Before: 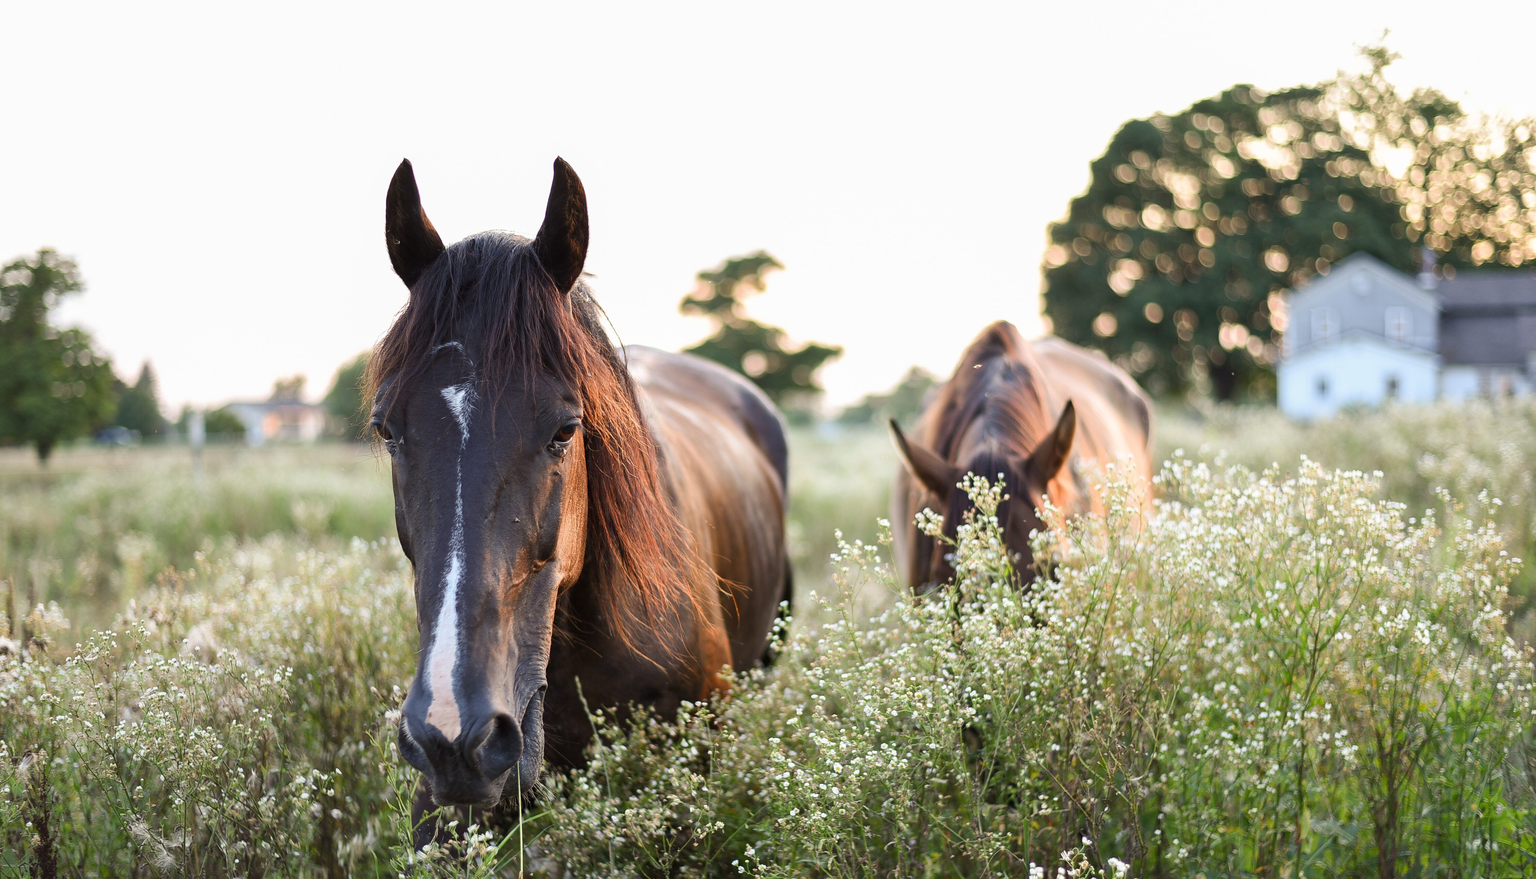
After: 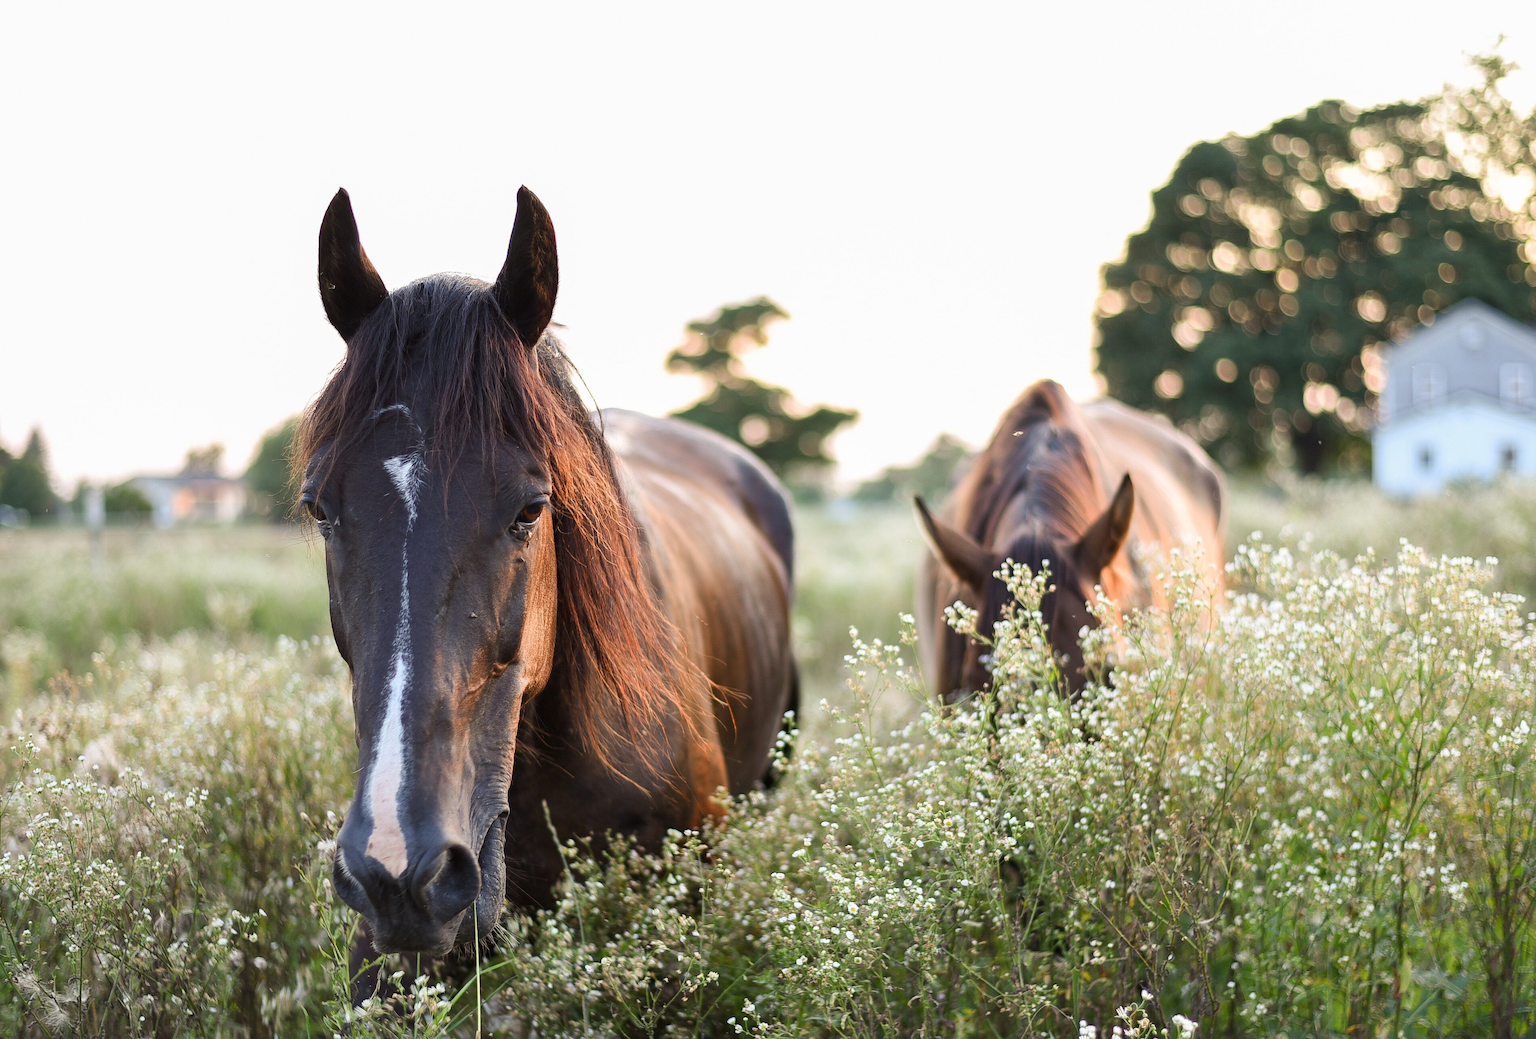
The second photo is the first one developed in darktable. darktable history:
crop: left 7.605%, right 7.815%
